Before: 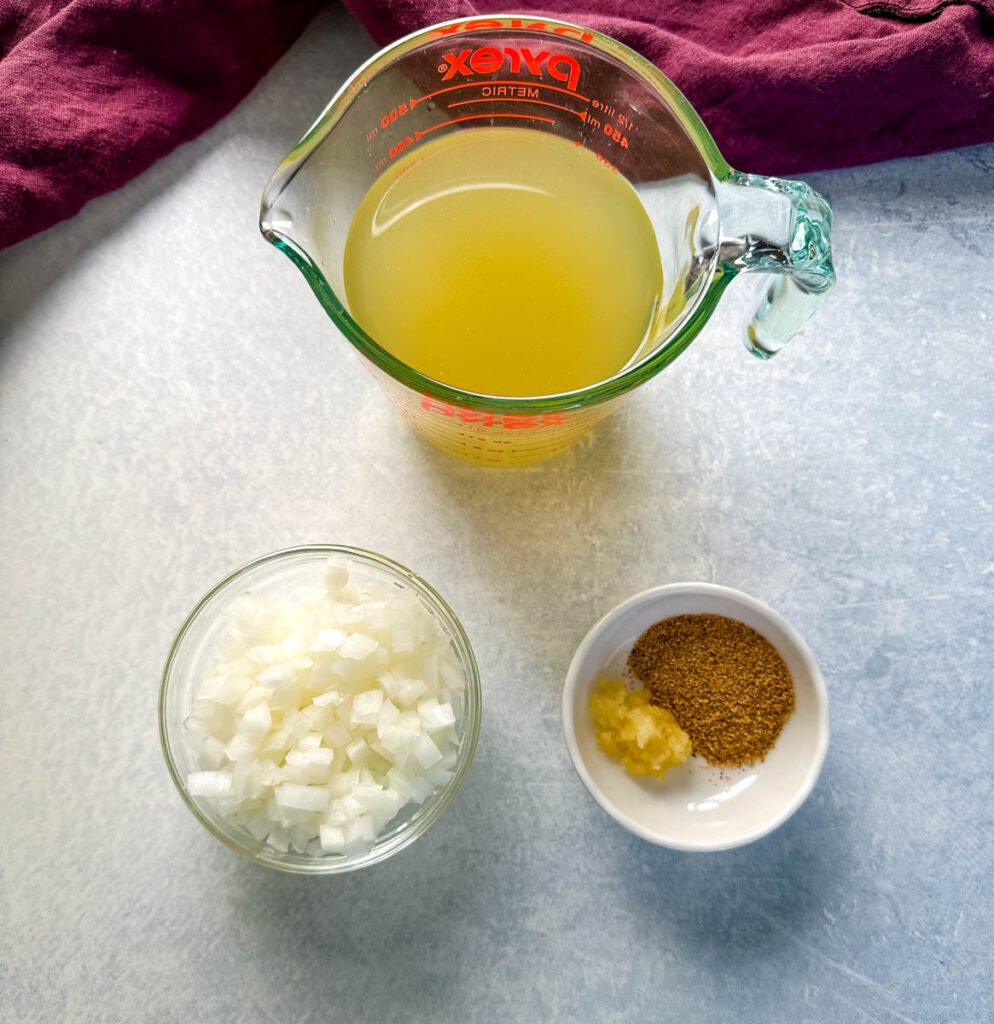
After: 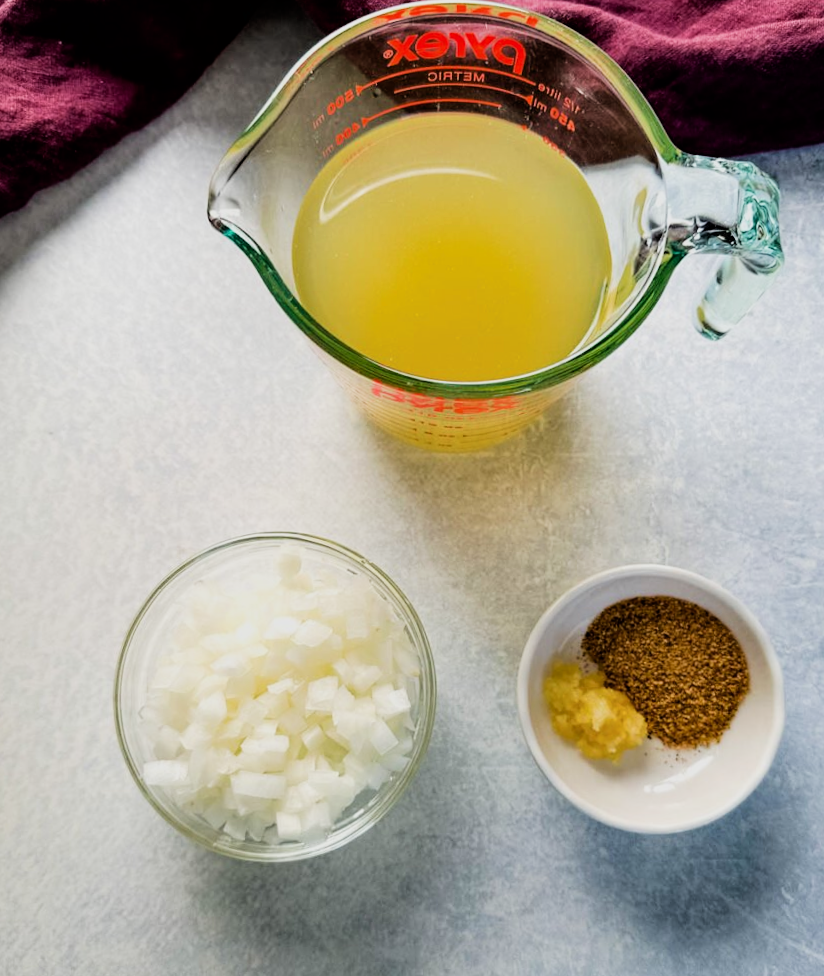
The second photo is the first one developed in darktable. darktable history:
filmic rgb: black relative exposure -5.15 EV, white relative exposure 3.99 EV, threshold 2.97 EV, hardness 2.88, contrast 1.3, highlights saturation mix -29.37%, iterations of high-quality reconstruction 0, enable highlight reconstruction true
crop and rotate: angle 0.835°, left 4.198%, top 0.805%, right 11.621%, bottom 2.434%
contrast equalizer: octaves 7, y [[0.6 ×6], [0.55 ×6], [0 ×6], [0 ×6], [0 ×6]], mix 0.145
